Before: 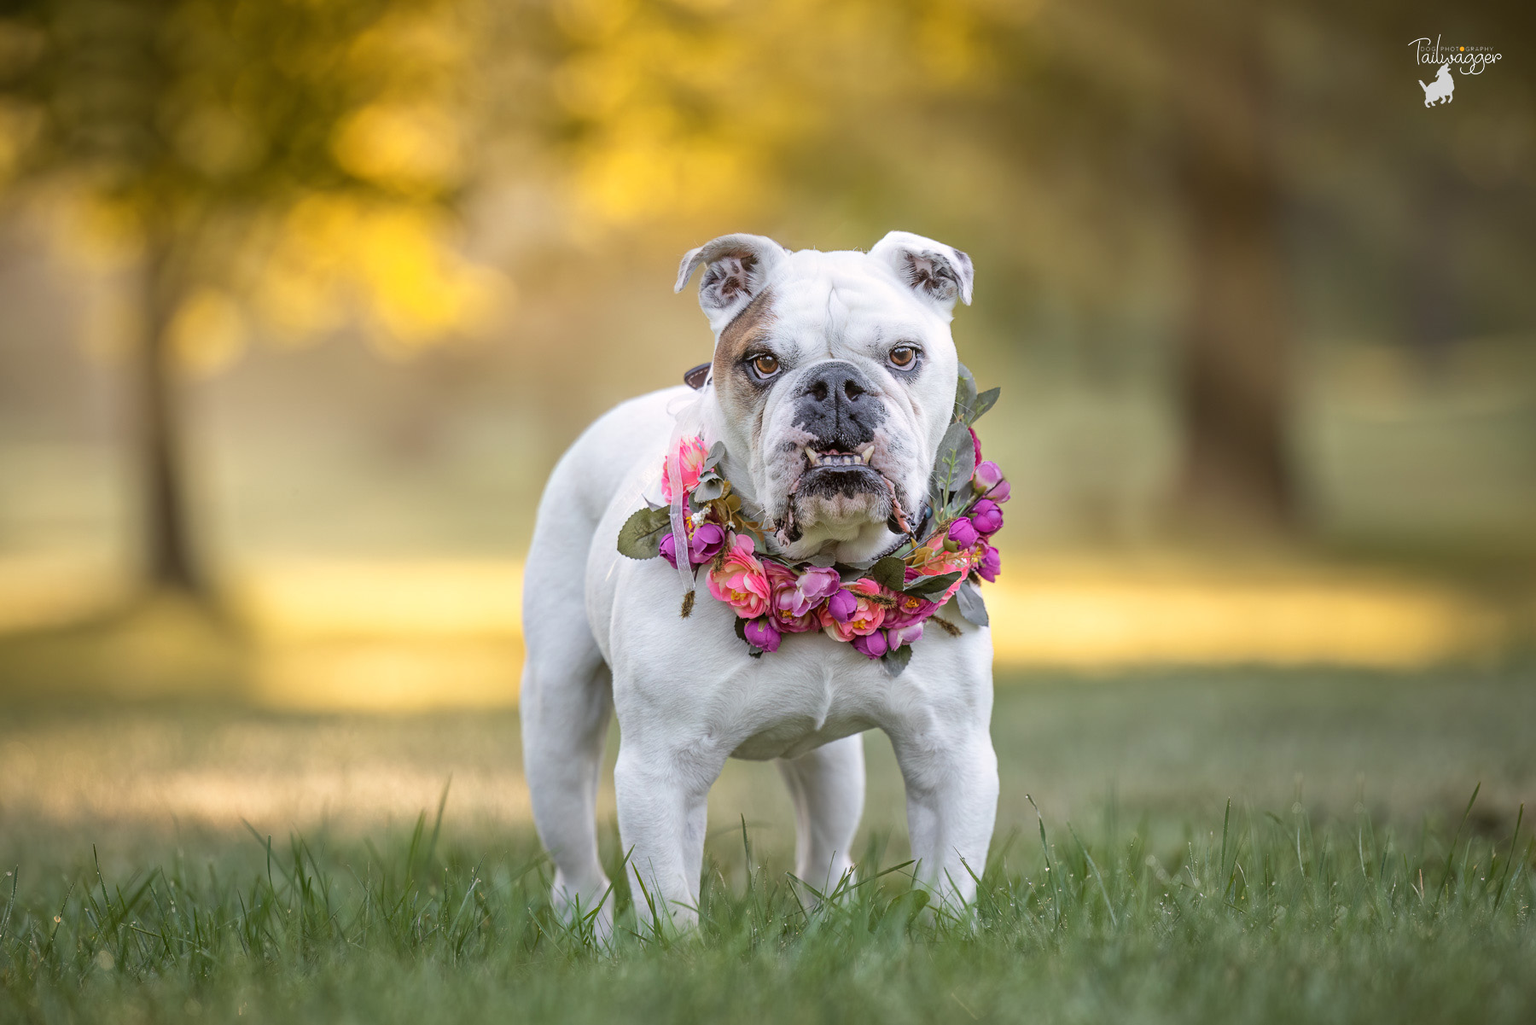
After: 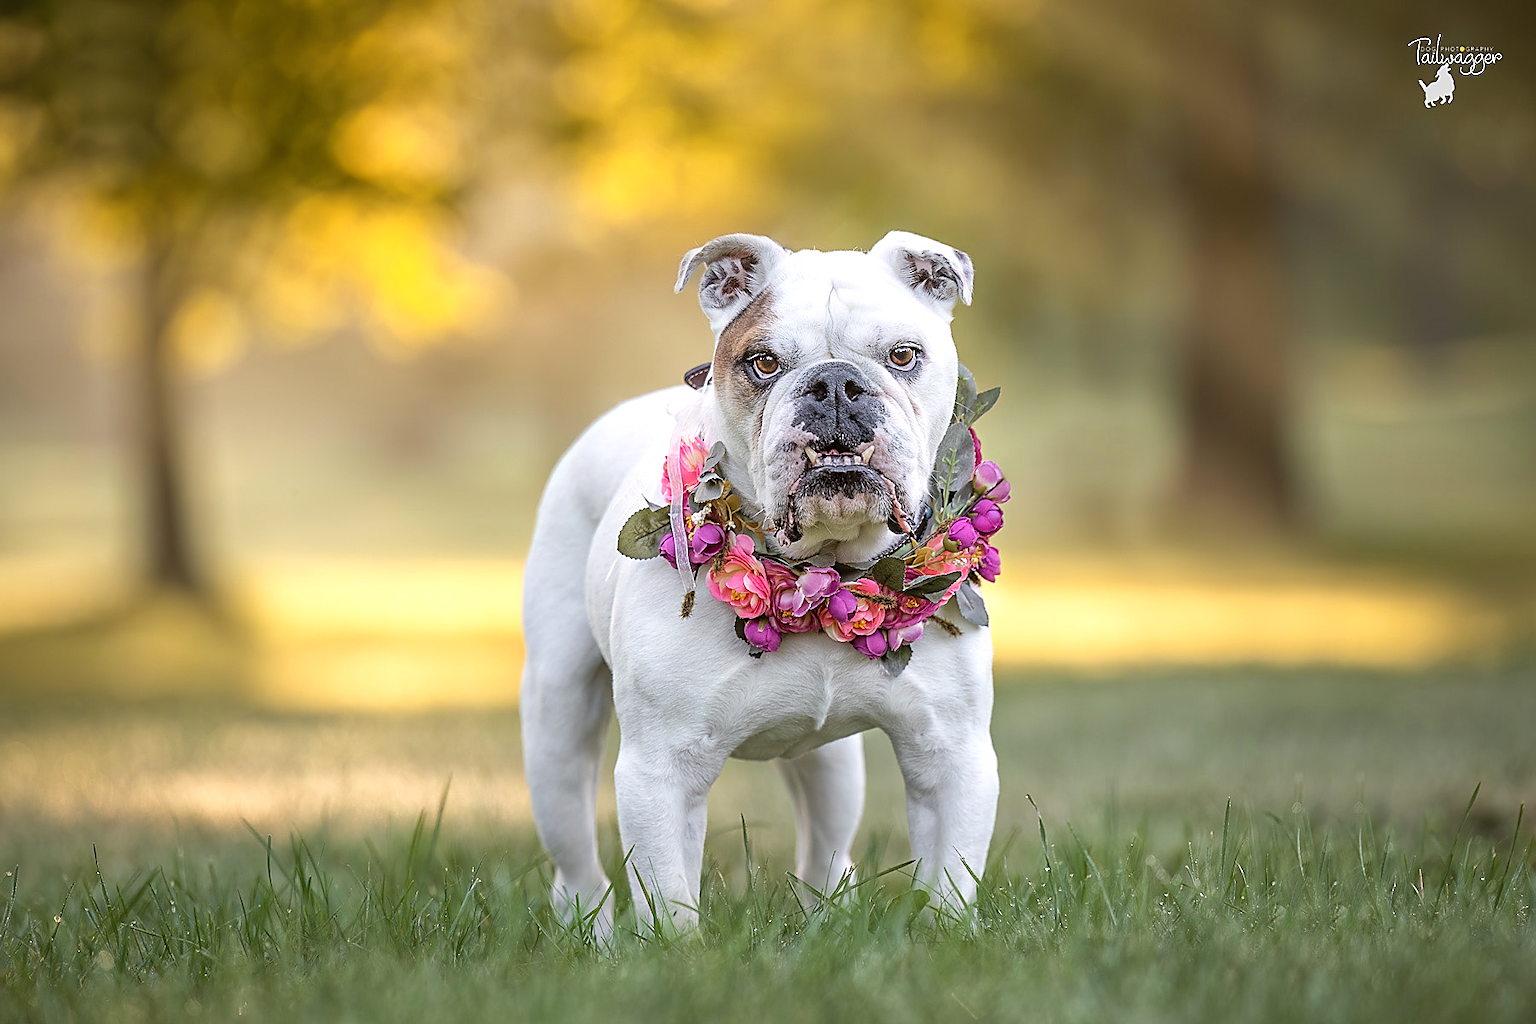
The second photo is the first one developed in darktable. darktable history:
exposure: exposure 0.2 EV, compensate highlight preservation false
sharpen: radius 1.4, amount 1.25, threshold 0.7
